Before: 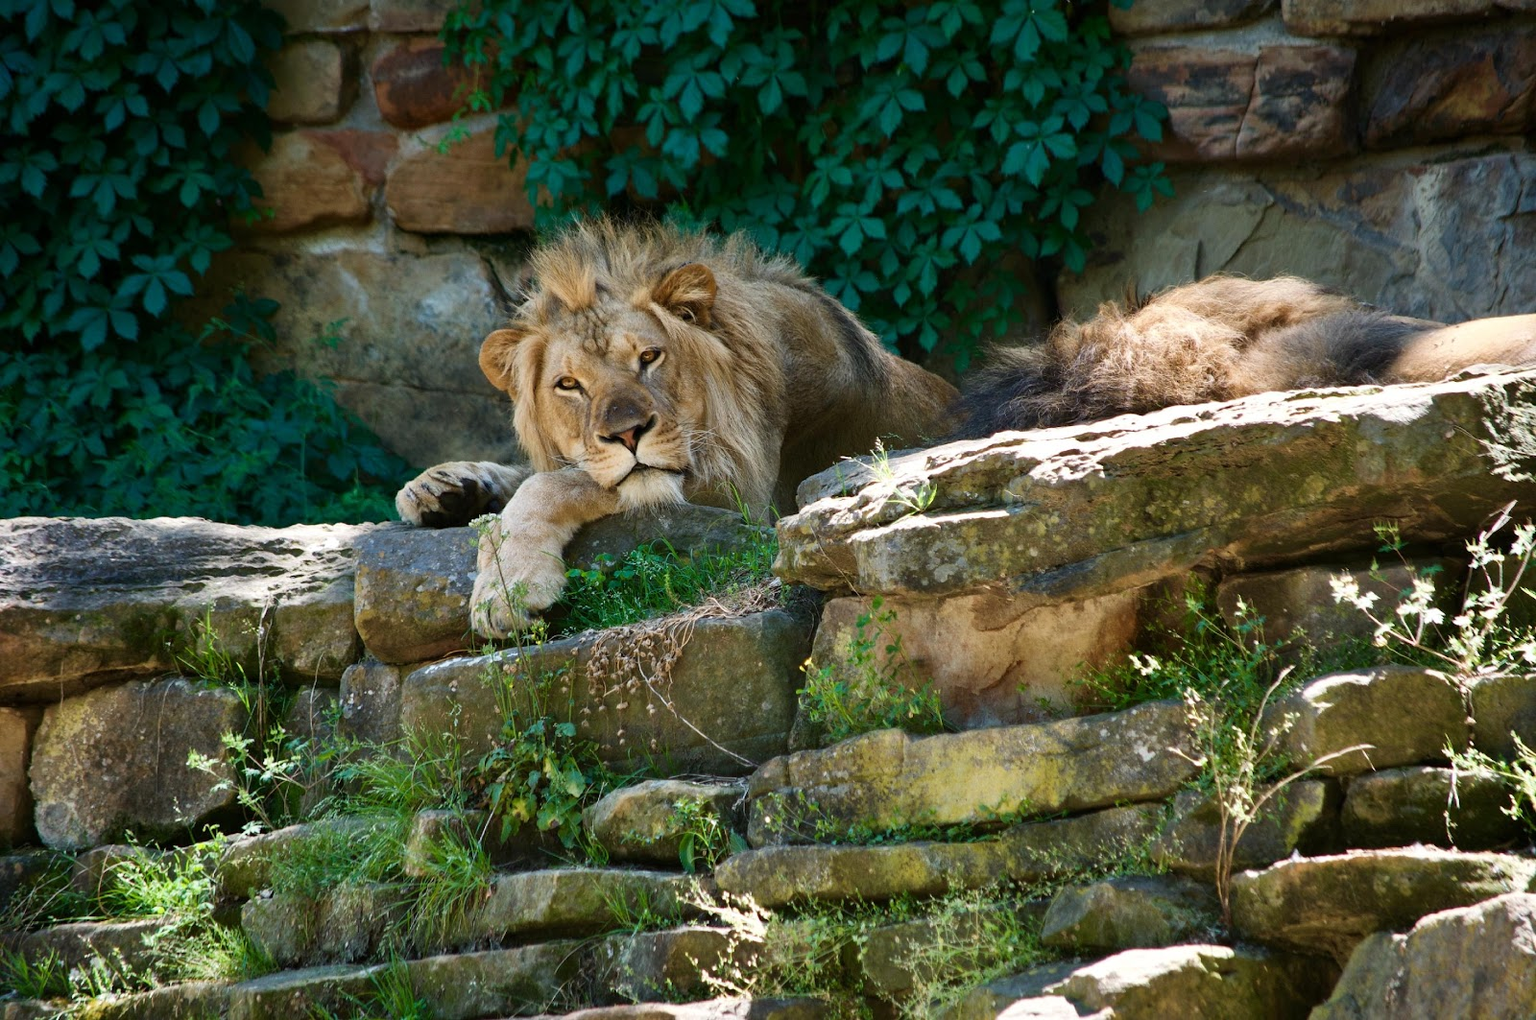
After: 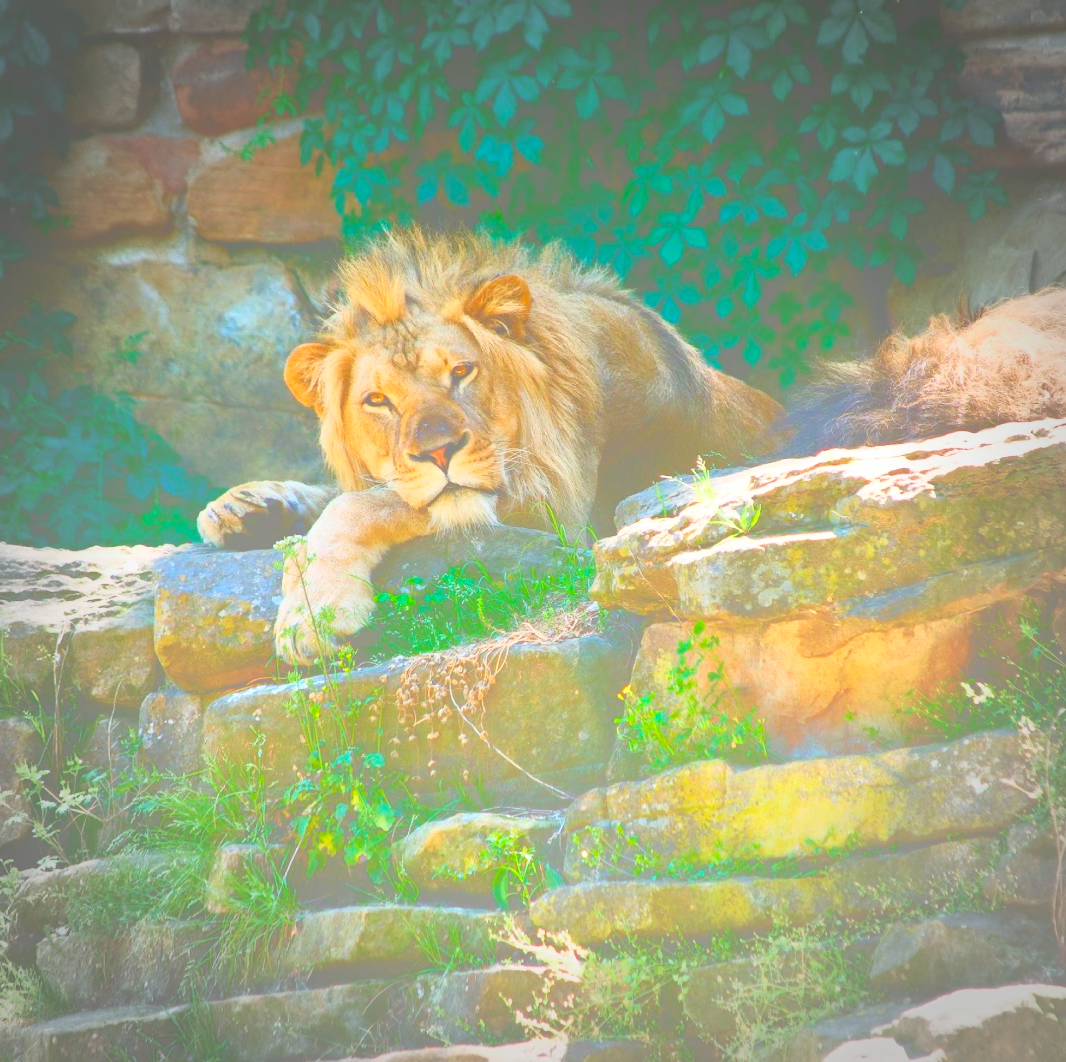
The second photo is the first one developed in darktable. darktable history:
vignetting: fall-off start 67.15%, brightness -0.442, saturation -0.691, width/height ratio 1.011, unbound false
crop and rotate: left 13.537%, right 19.796%
bloom: size 85%, threshold 5%, strength 85%
contrast brightness saturation: contrast 0.26, brightness 0.02, saturation 0.87
